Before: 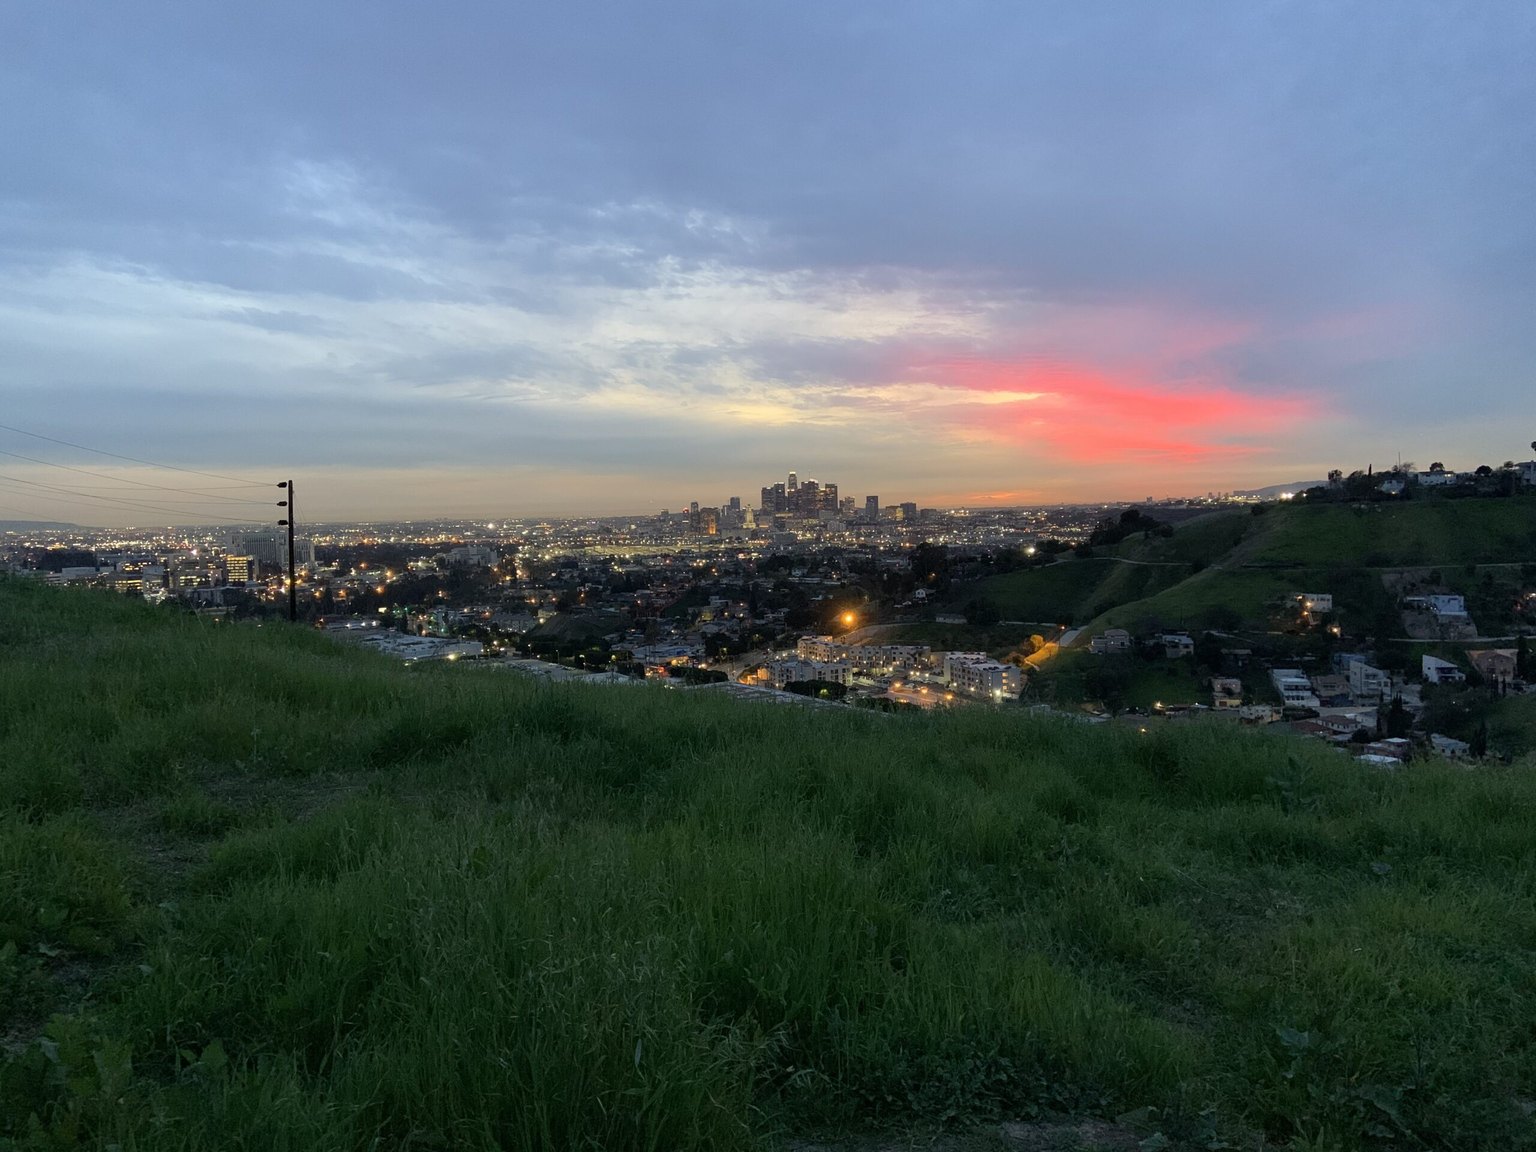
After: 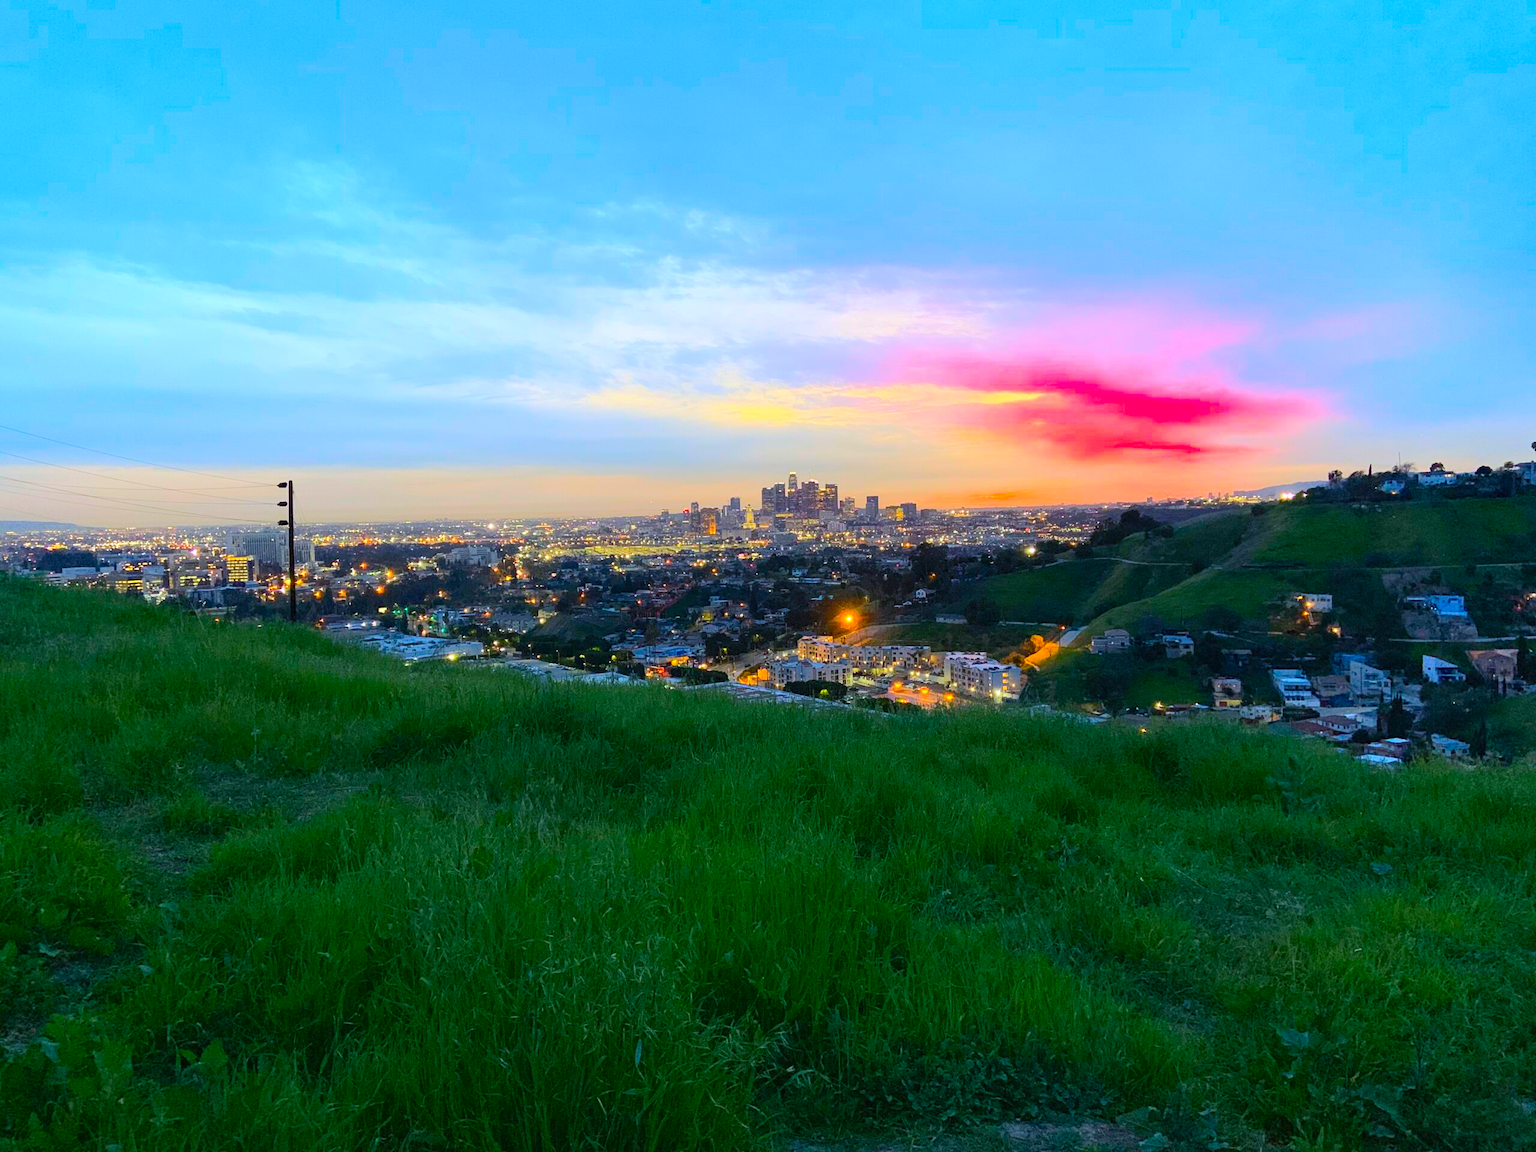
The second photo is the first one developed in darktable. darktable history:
color balance rgb: perceptual saturation grading › global saturation 25%, perceptual brilliance grading › mid-tones 10%, perceptual brilliance grading › shadows 15%, global vibrance 20%
contrast brightness saturation: contrast 0.2, brightness 0.2, saturation 0.8
white balance: red 0.984, blue 1.059
